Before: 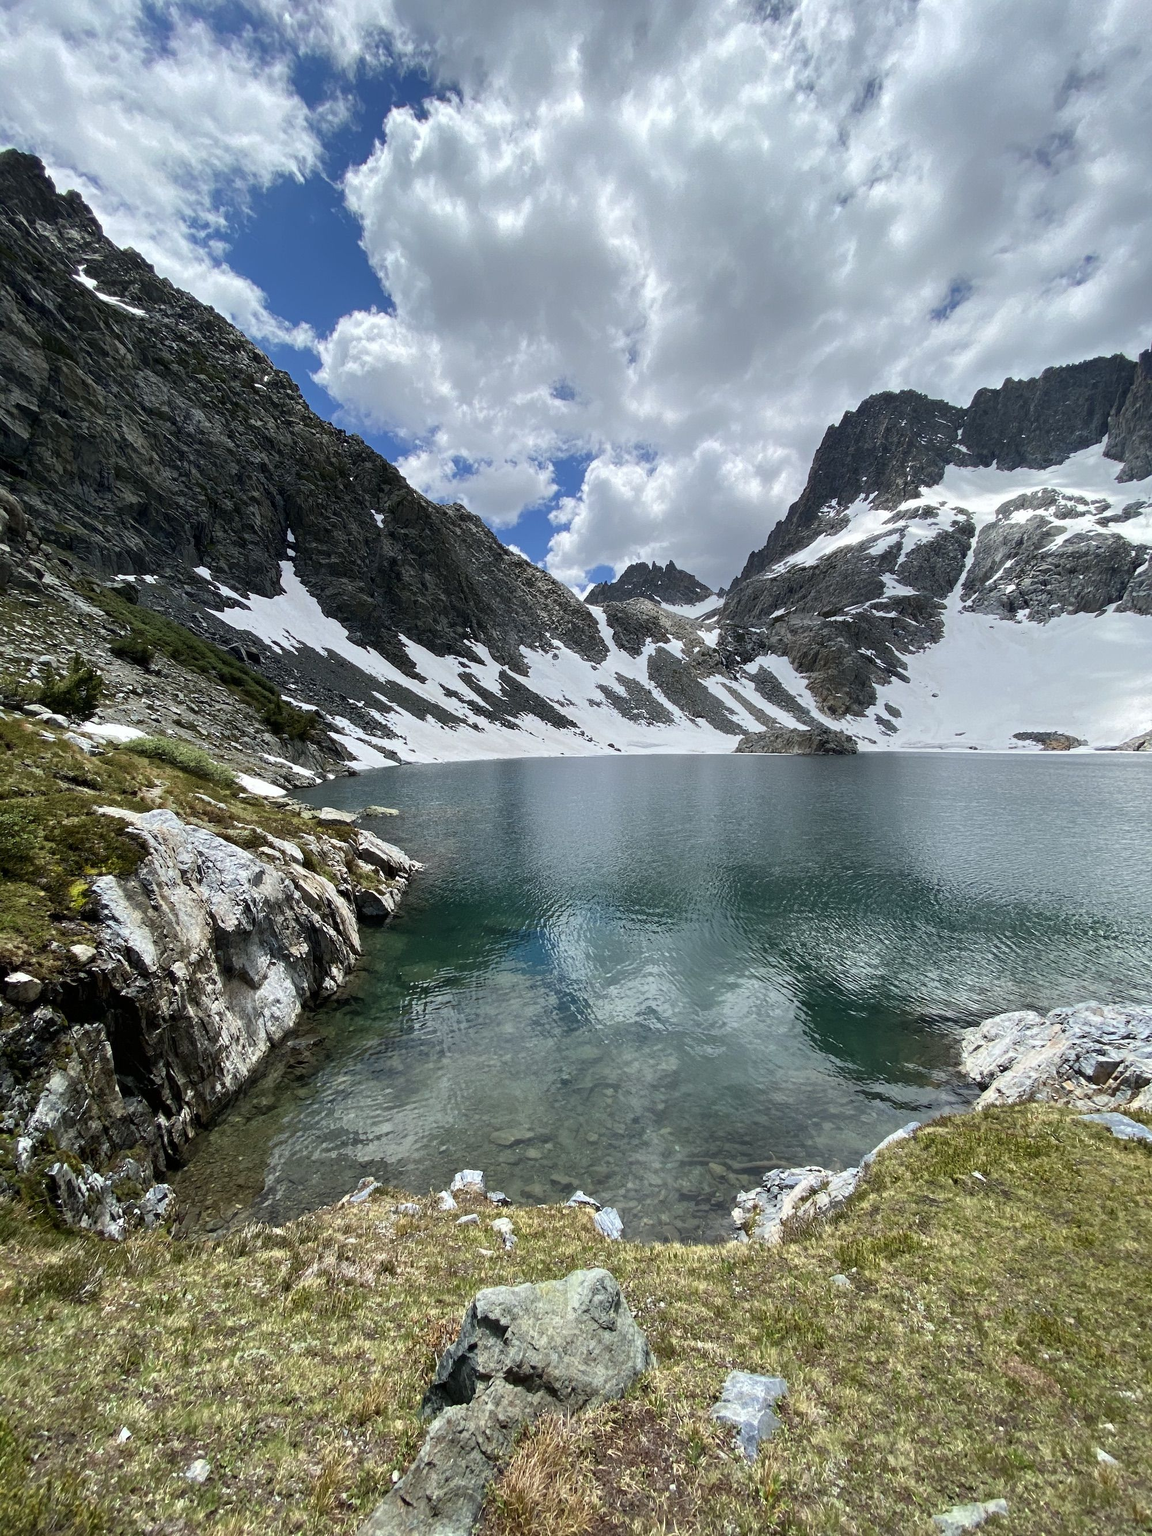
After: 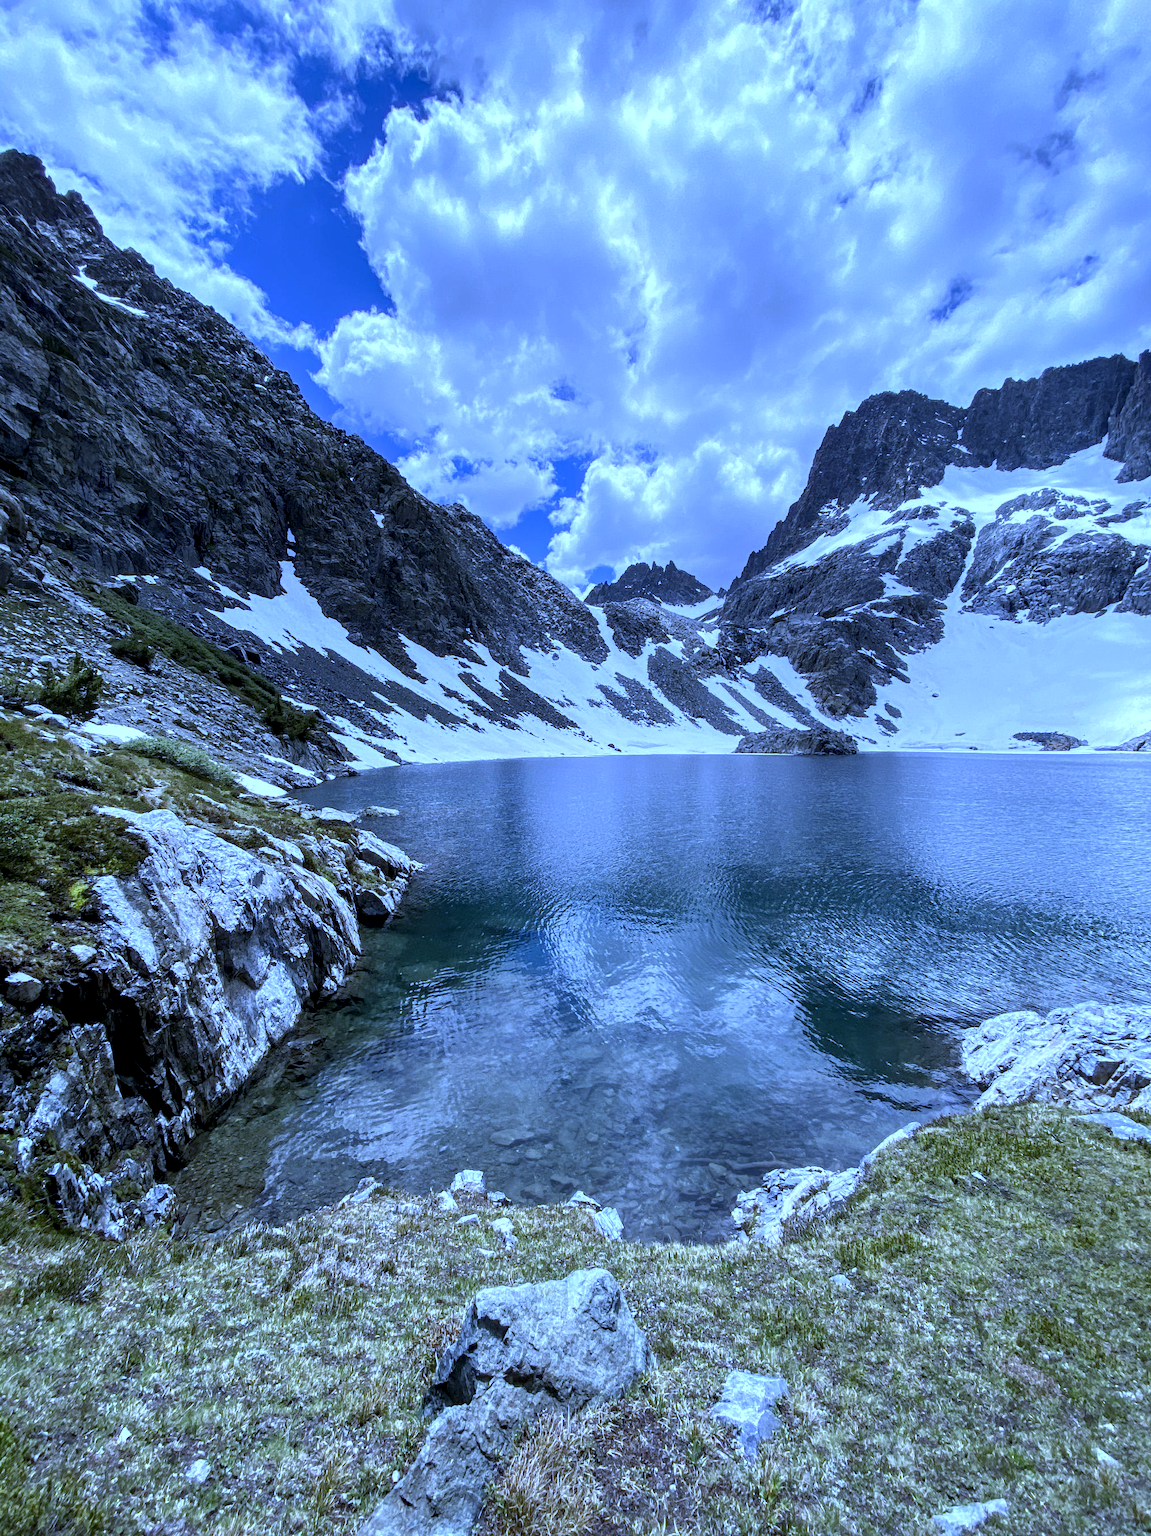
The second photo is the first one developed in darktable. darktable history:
local contrast: detail 130%
white balance: red 0.766, blue 1.537
